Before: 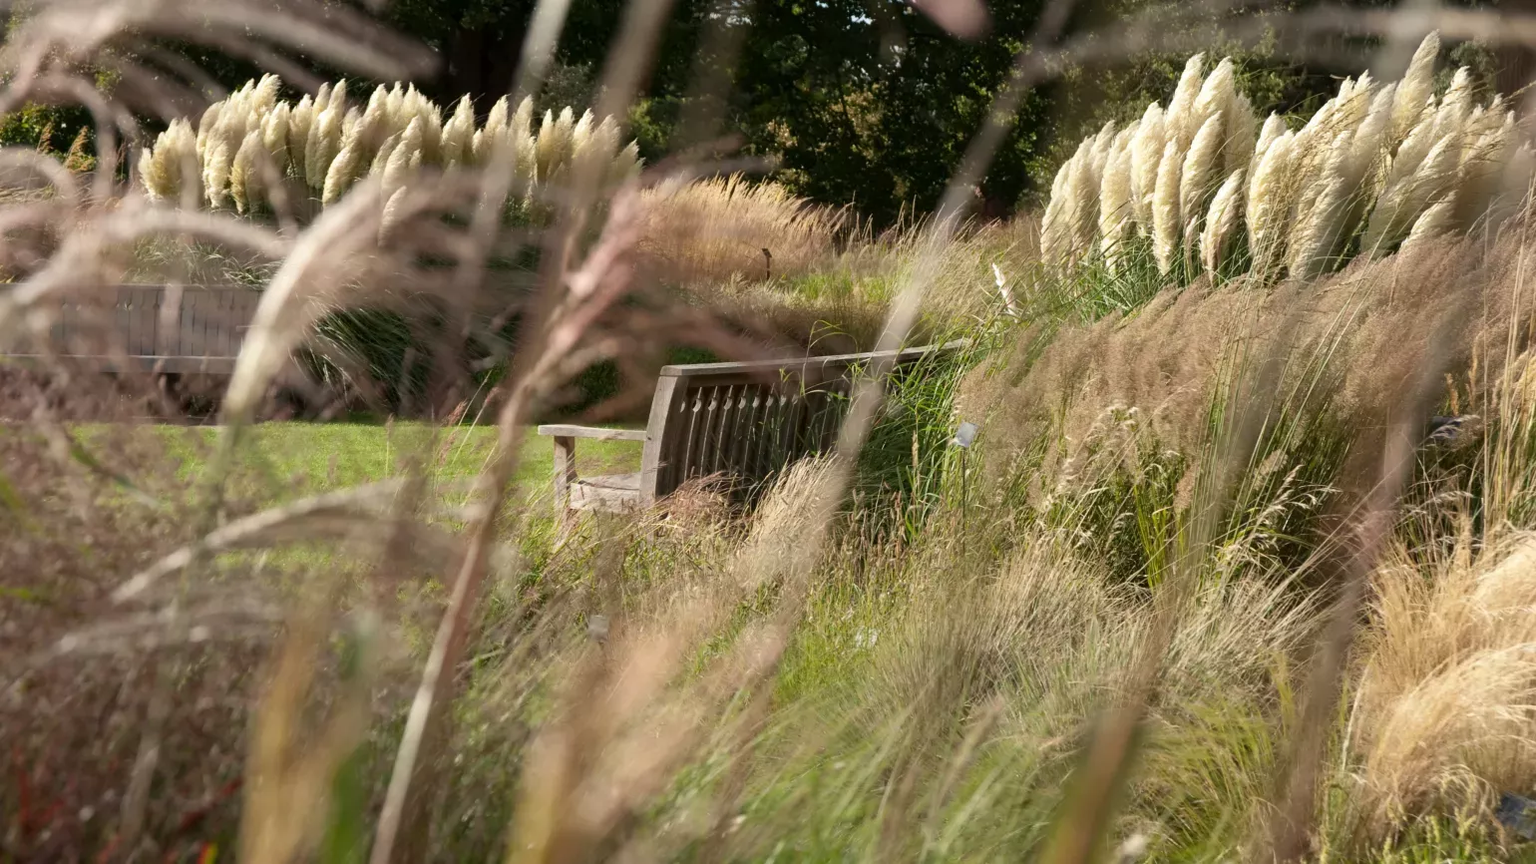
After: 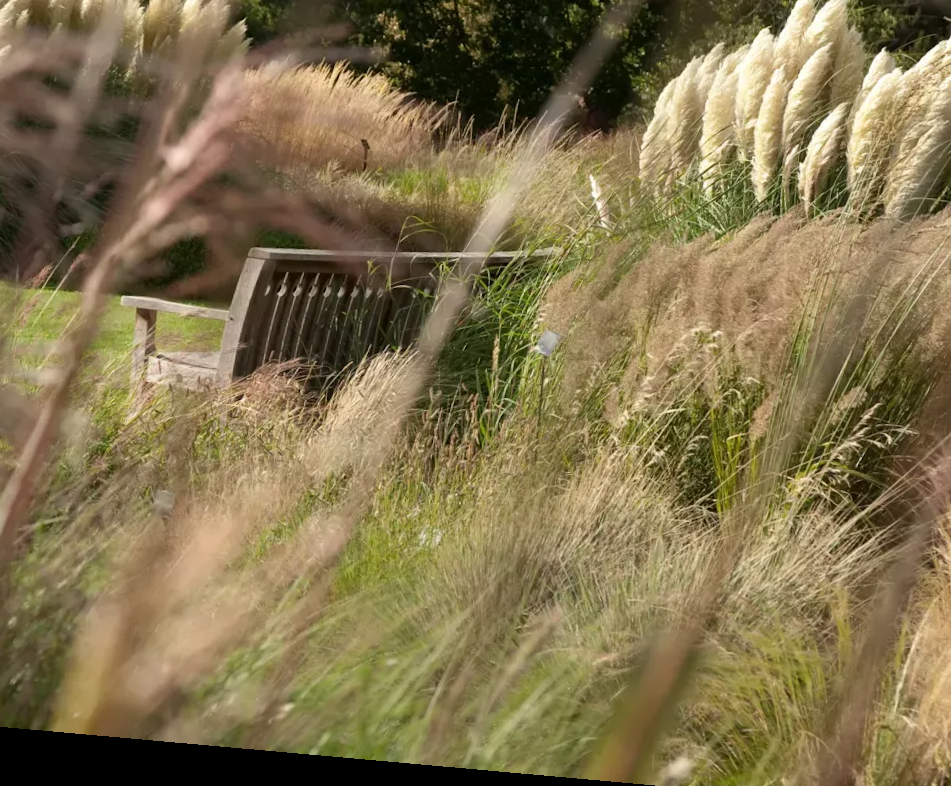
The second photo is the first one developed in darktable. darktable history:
rotate and perspective: rotation 5.12°, automatic cropping off
crop and rotate: left 28.256%, top 17.734%, right 12.656%, bottom 3.573%
